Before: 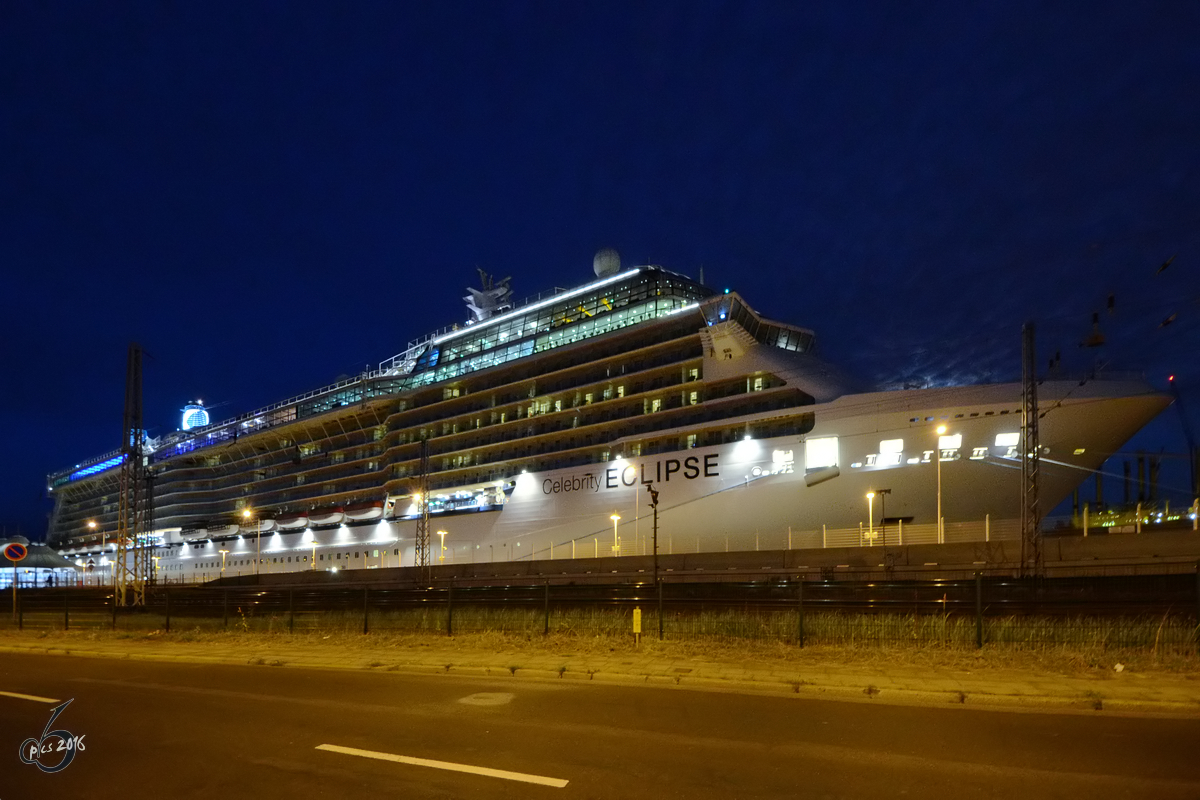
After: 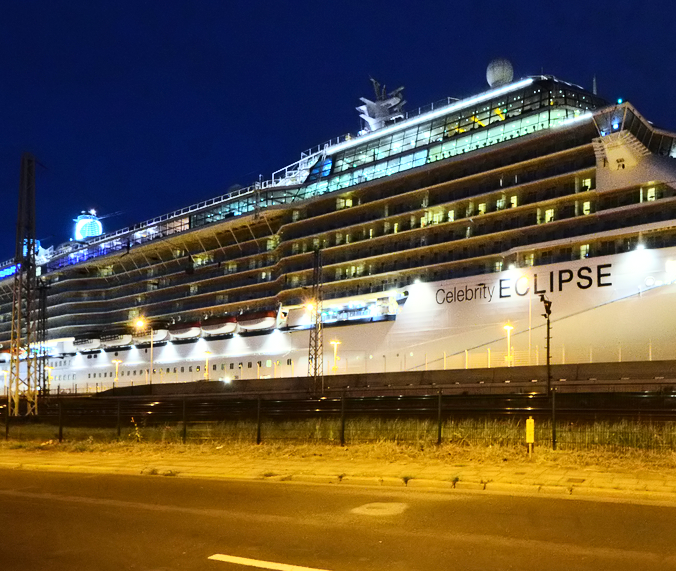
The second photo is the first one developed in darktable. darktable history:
crop: left 8.966%, top 23.852%, right 34.699%, bottom 4.703%
base curve: curves: ch0 [(0, 0) (0.018, 0.026) (0.143, 0.37) (0.33, 0.731) (0.458, 0.853) (0.735, 0.965) (0.905, 0.986) (1, 1)]
